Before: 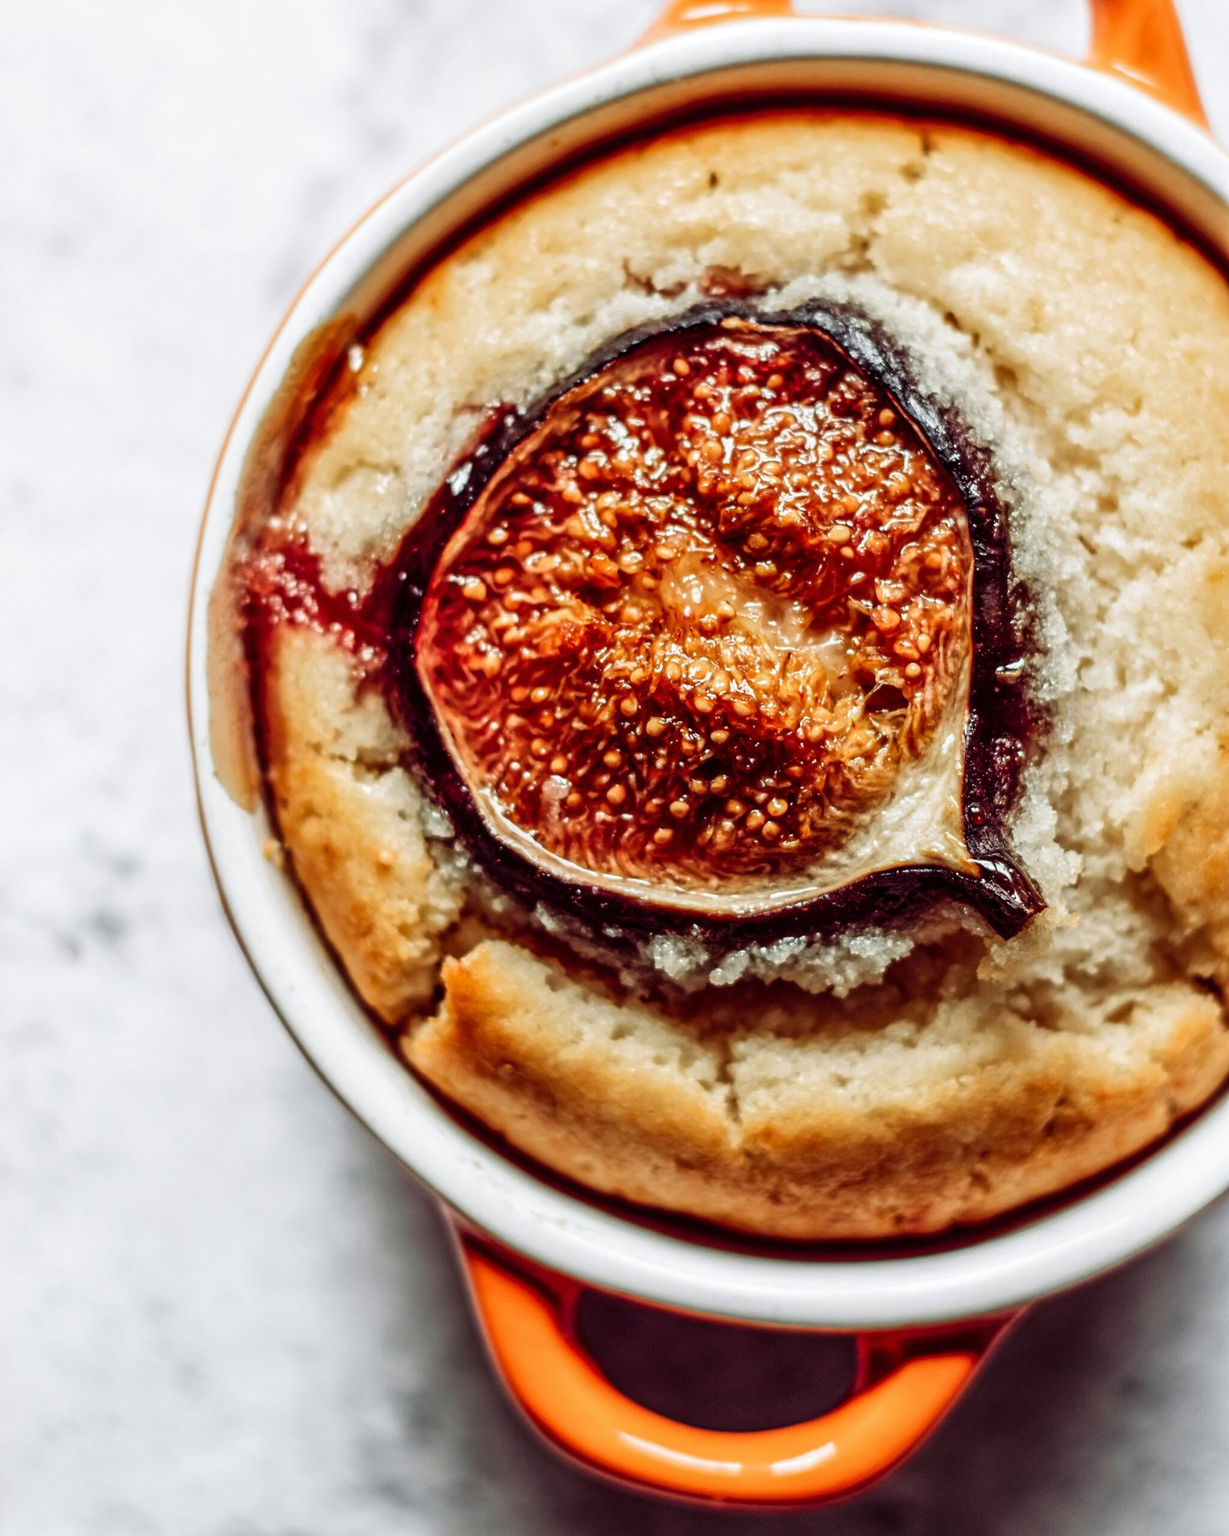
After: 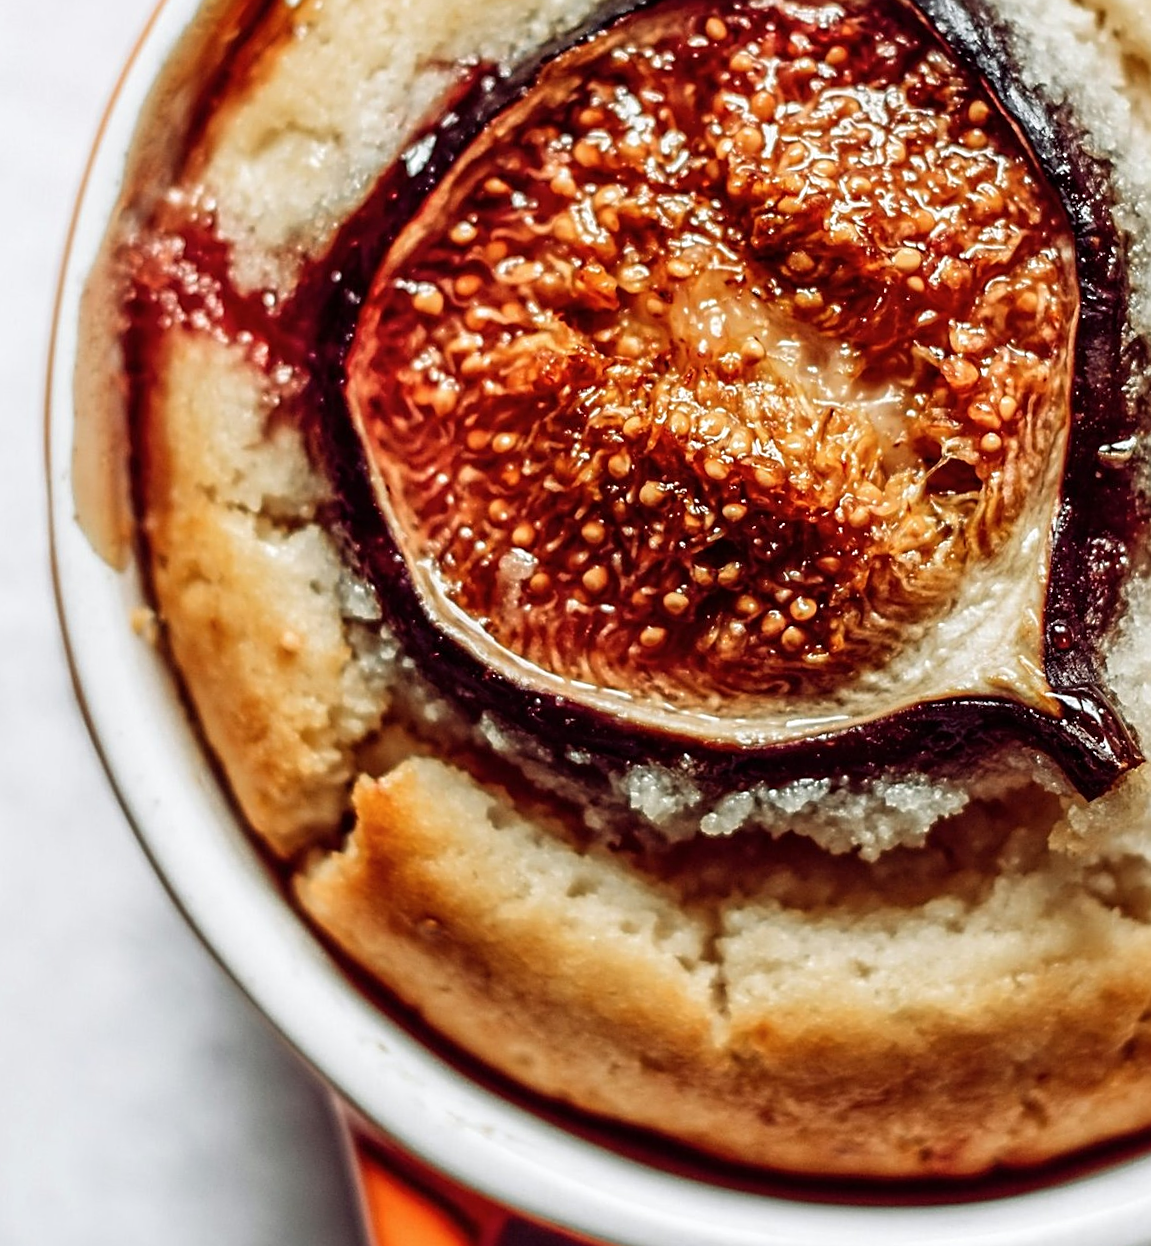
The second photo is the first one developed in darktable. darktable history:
sharpen: on, module defaults
crop and rotate: angle -3.76°, left 9.846%, top 20.662%, right 12.466%, bottom 12.032%
contrast brightness saturation: saturation -0.047
exposure: compensate exposure bias true, compensate highlight preservation false
